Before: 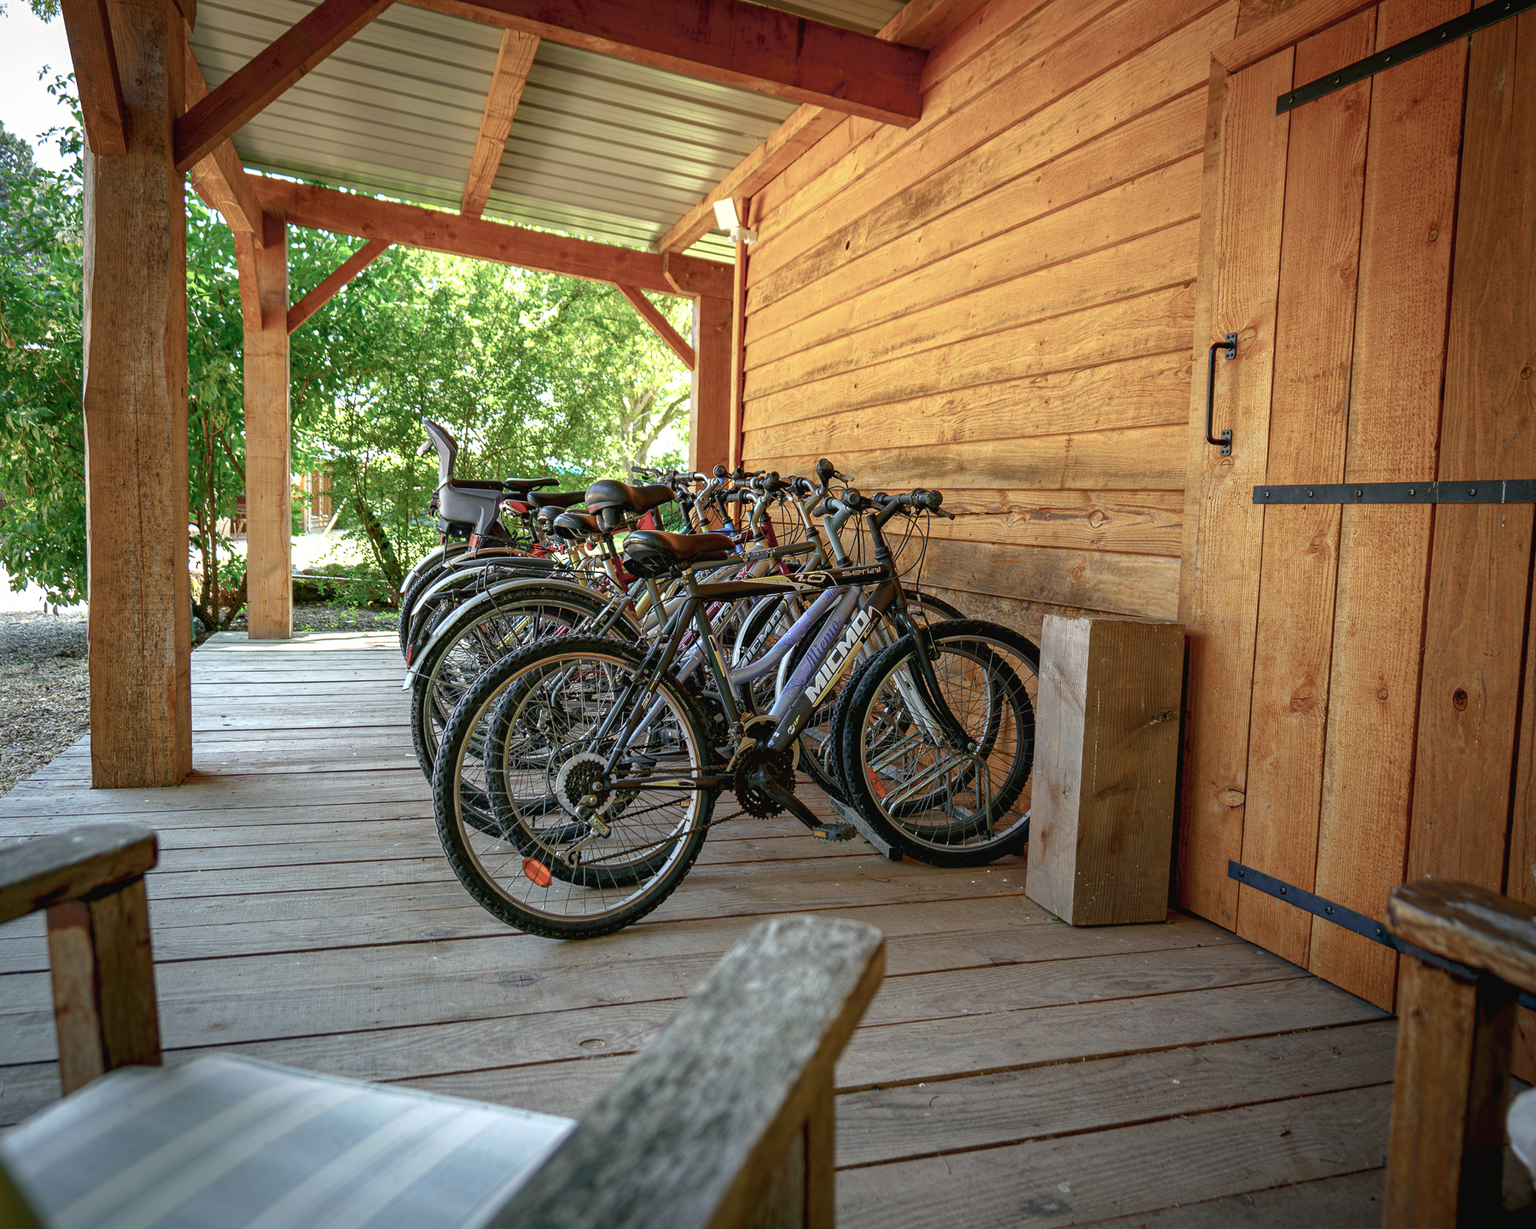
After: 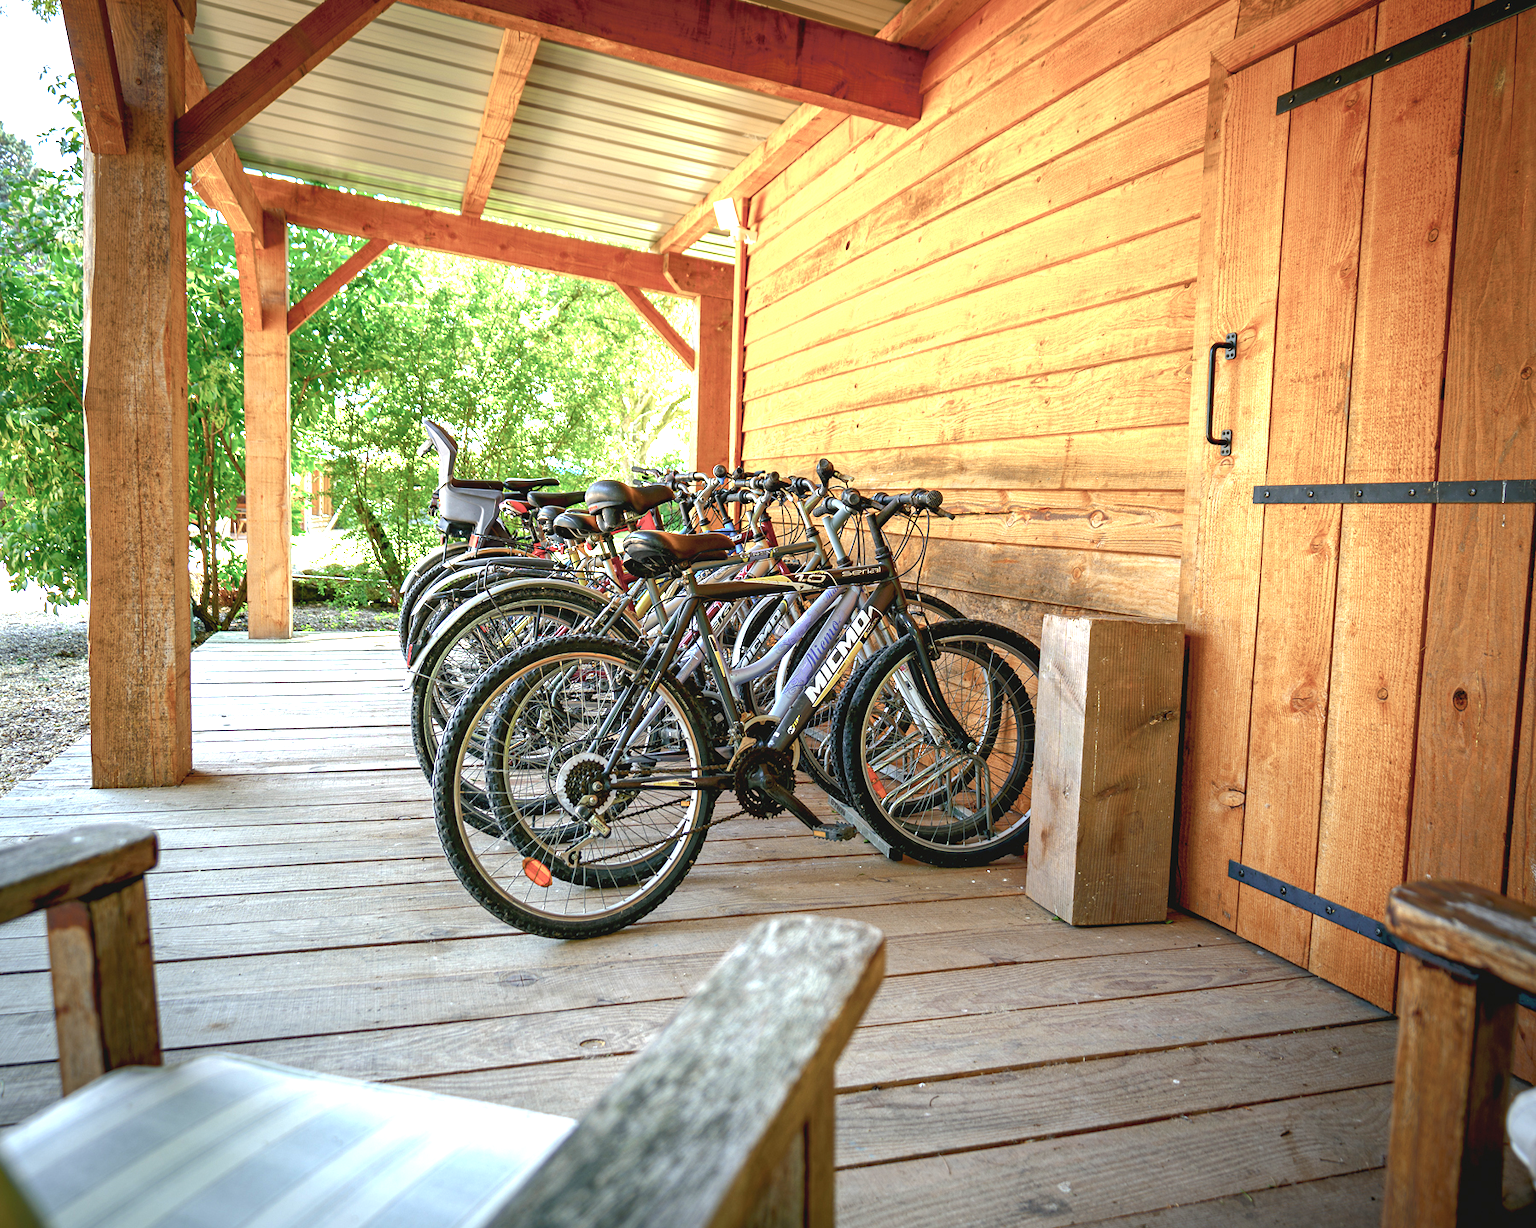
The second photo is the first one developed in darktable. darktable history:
exposure: black level correction 0, exposure 1.174 EV, compensate highlight preservation false
